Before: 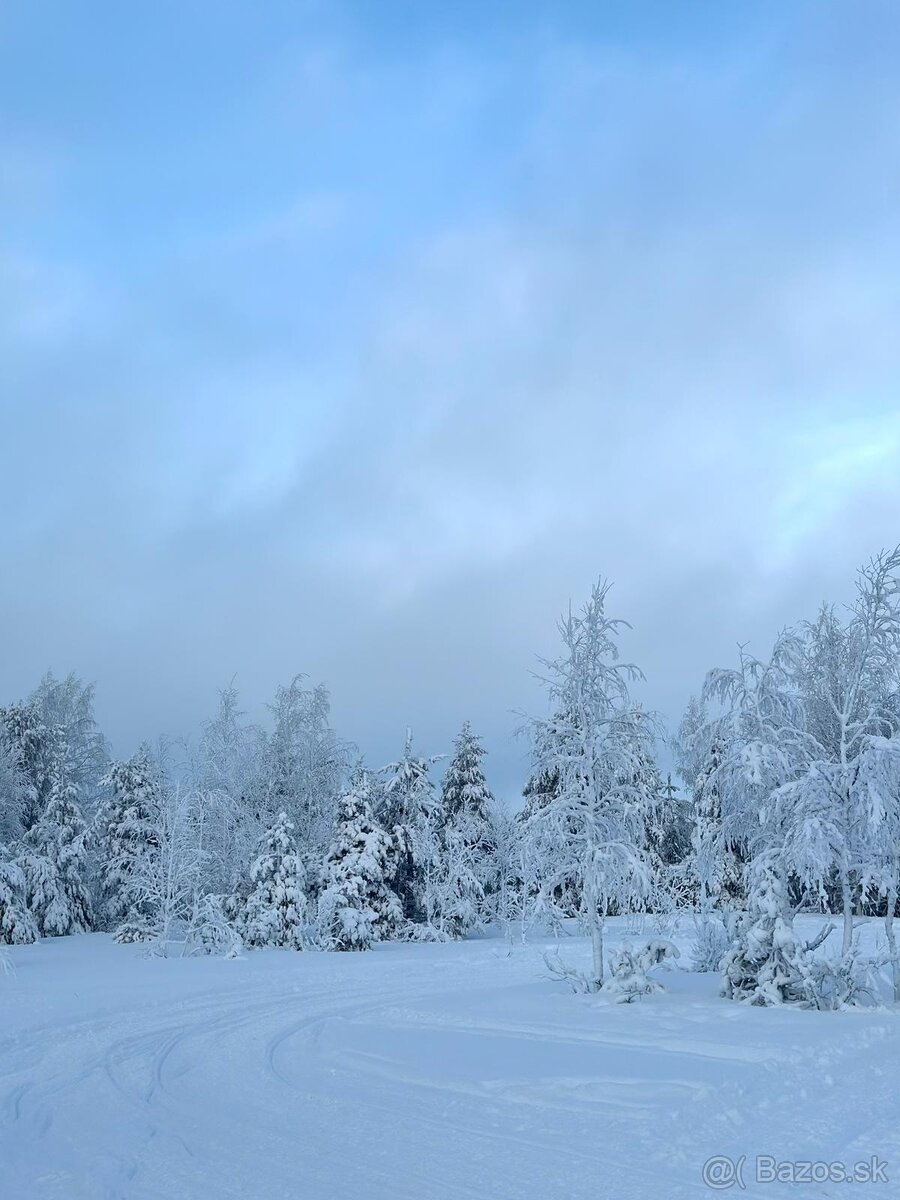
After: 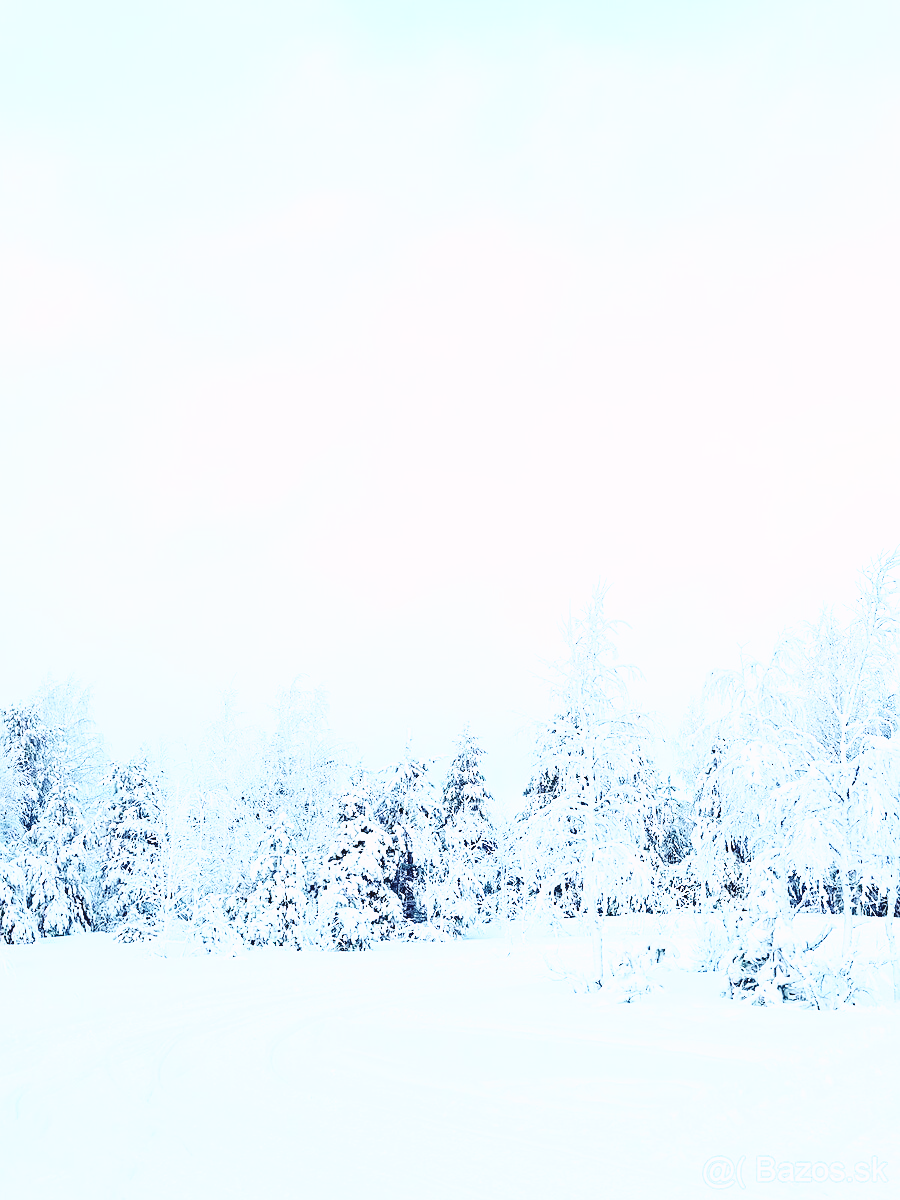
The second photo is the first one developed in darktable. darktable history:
sharpen: radius 1.458, amount 0.398, threshold 1.271
white balance: red 0.978, blue 0.999
tone curve: curves: ch0 [(0.003, 0.029) (0.202, 0.232) (0.46, 0.56) (0.611, 0.739) (0.843, 0.941) (1, 0.99)]; ch1 [(0, 0) (0.35, 0.356) (0.45, 0.453) (0.508, 0.515) (0.617, 0.601) (1, 1)]; ch2 [(0, 0) (0.456, 0.469) (0.5, 0.5) (0.556, 0.566) (0.635, 0.642) (1, 1)], color space Lab, independent channels, preserve colors none
exposure: black level correction 0, exposure 0.7 EV, compensate exposure bias true, compensate highlight preservation false
base curve: curves: ch0 [(0, 0.003) (0.001, 0.002) (0.006, 0.004) (0.02, 0.022) (0.048, 0.086) (0.094, 0.234) (0.162, 0.431) (0.258, 0.629) (0.385, 0.8) (0.548, 0.918) (0.751, 0.988) (1, 1)], preserve colors none
